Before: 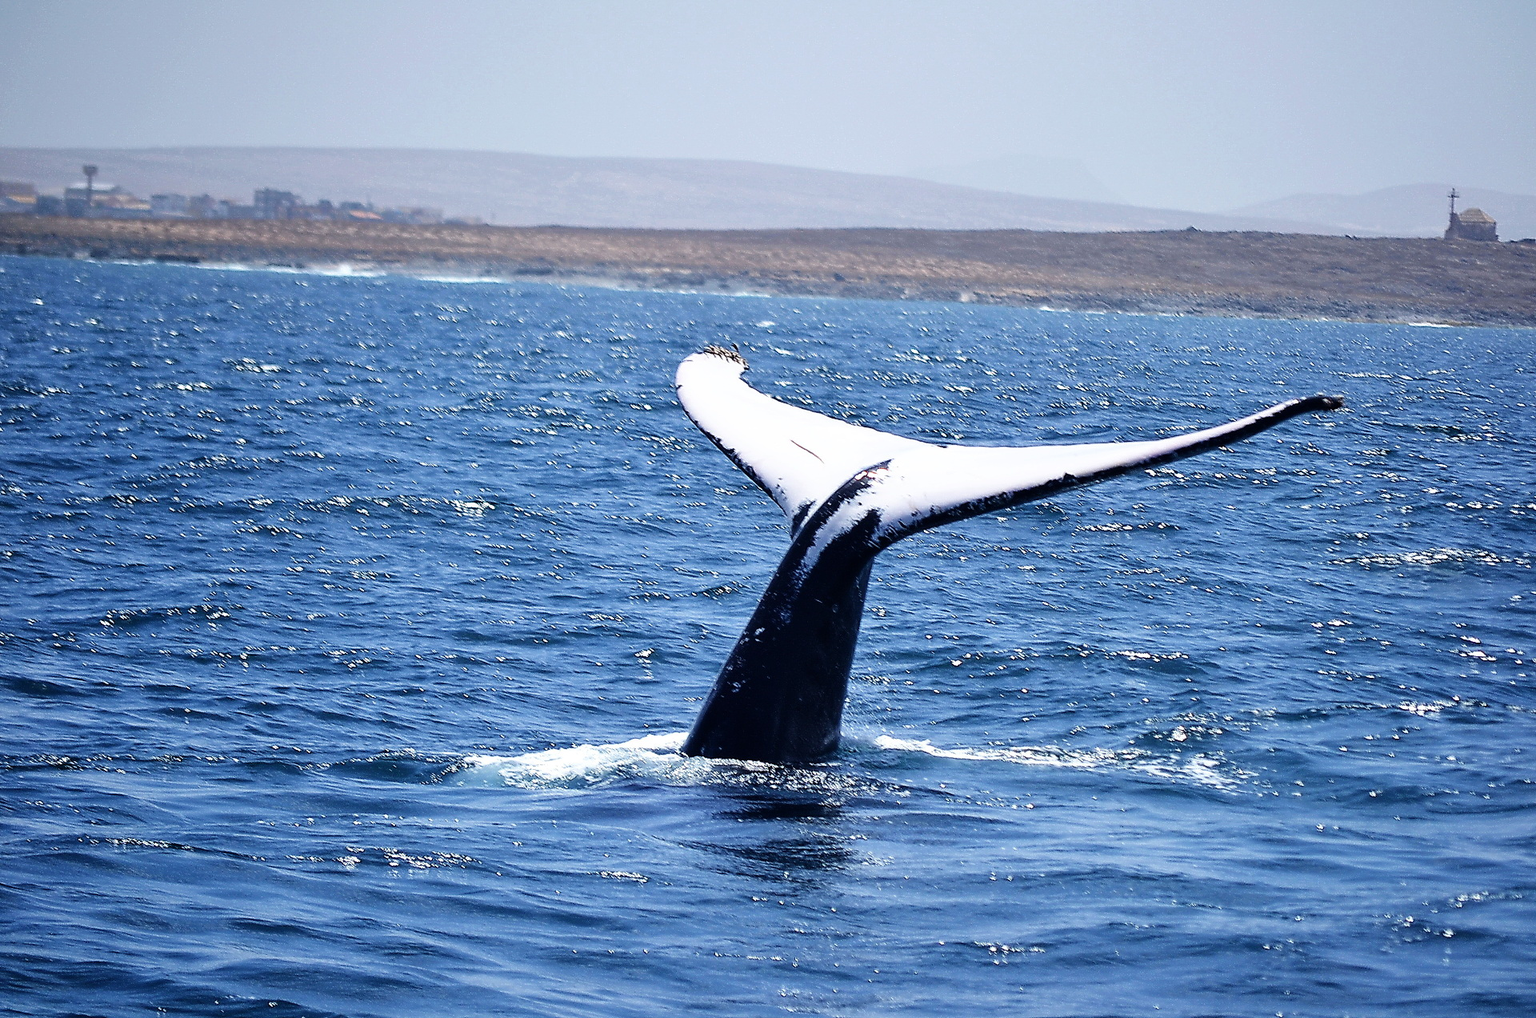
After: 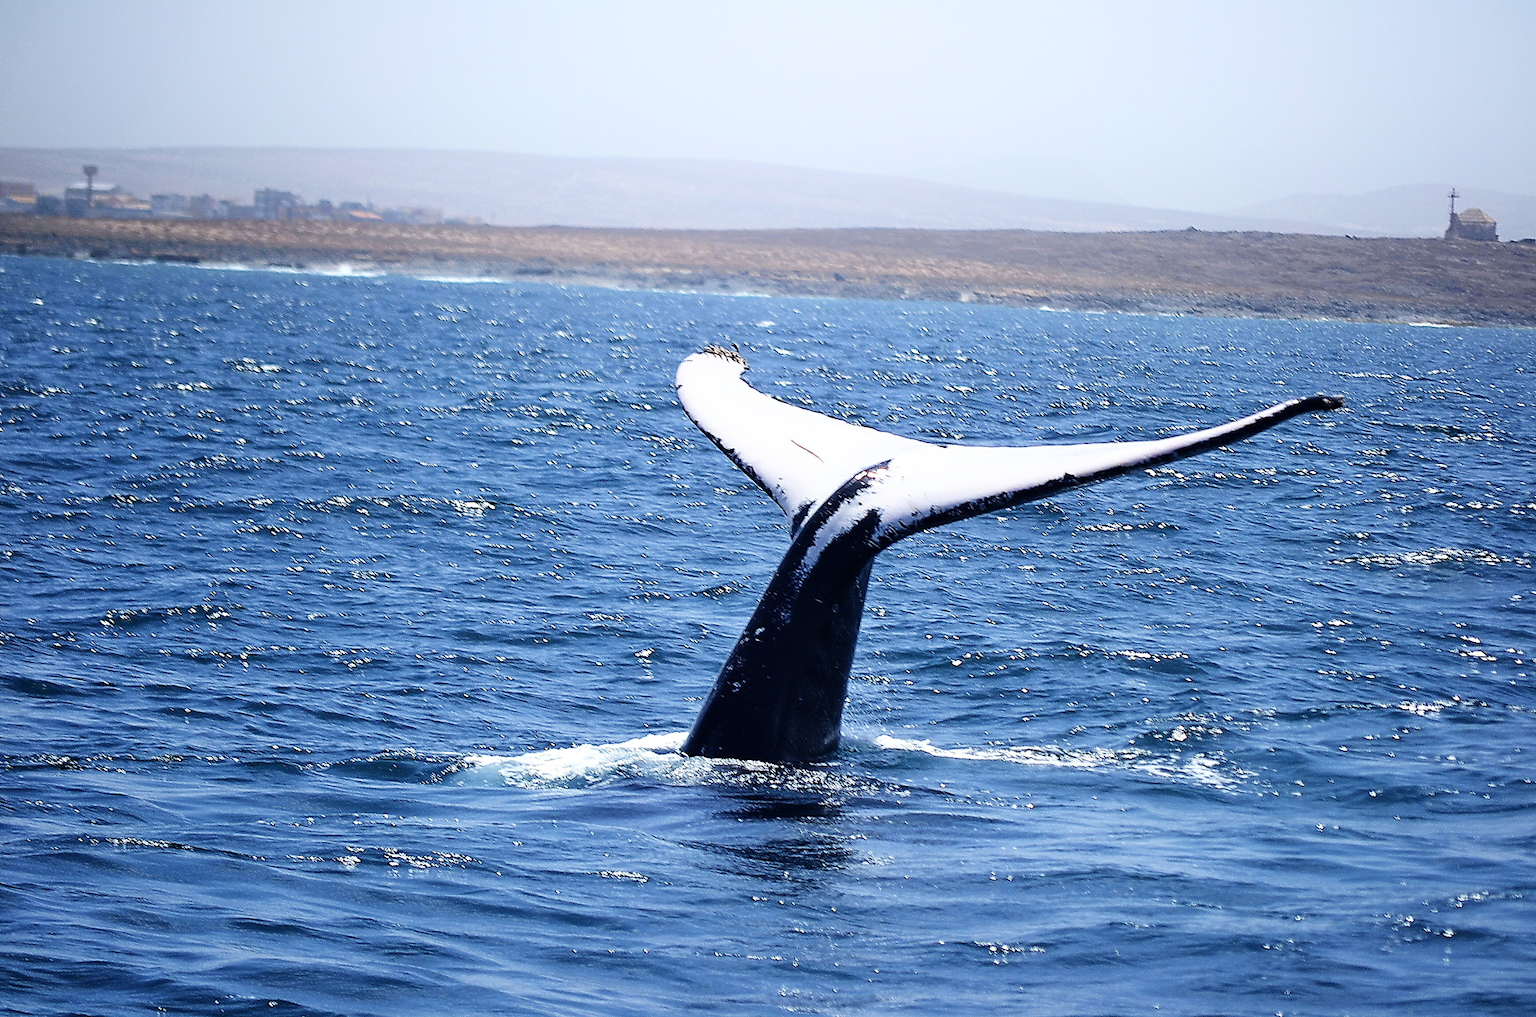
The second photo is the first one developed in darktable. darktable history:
shadows and highlights: highlights 70.7, soften with gaussian
tone equalizer: on, module defaults
